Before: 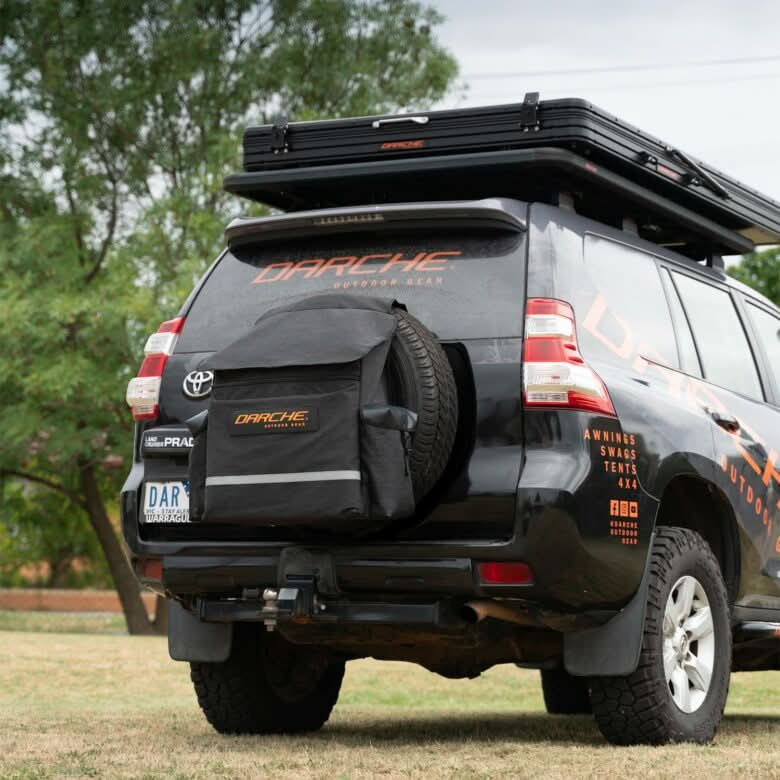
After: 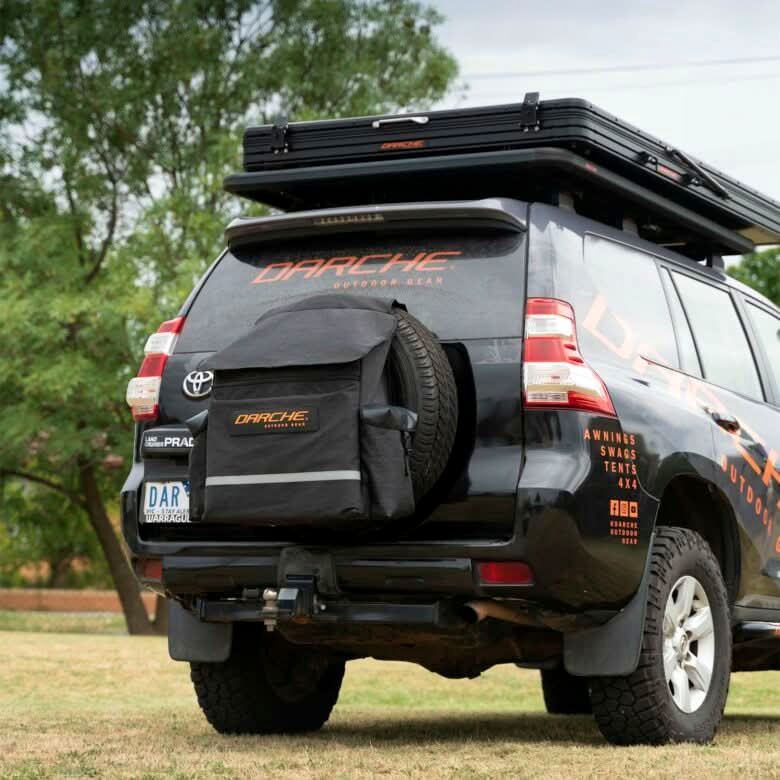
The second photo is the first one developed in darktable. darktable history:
local contrast: mode bilateral grid, contrast 21, coarseness 51, detail 119%, midtone range 0.2
velvia: on, module defaults
